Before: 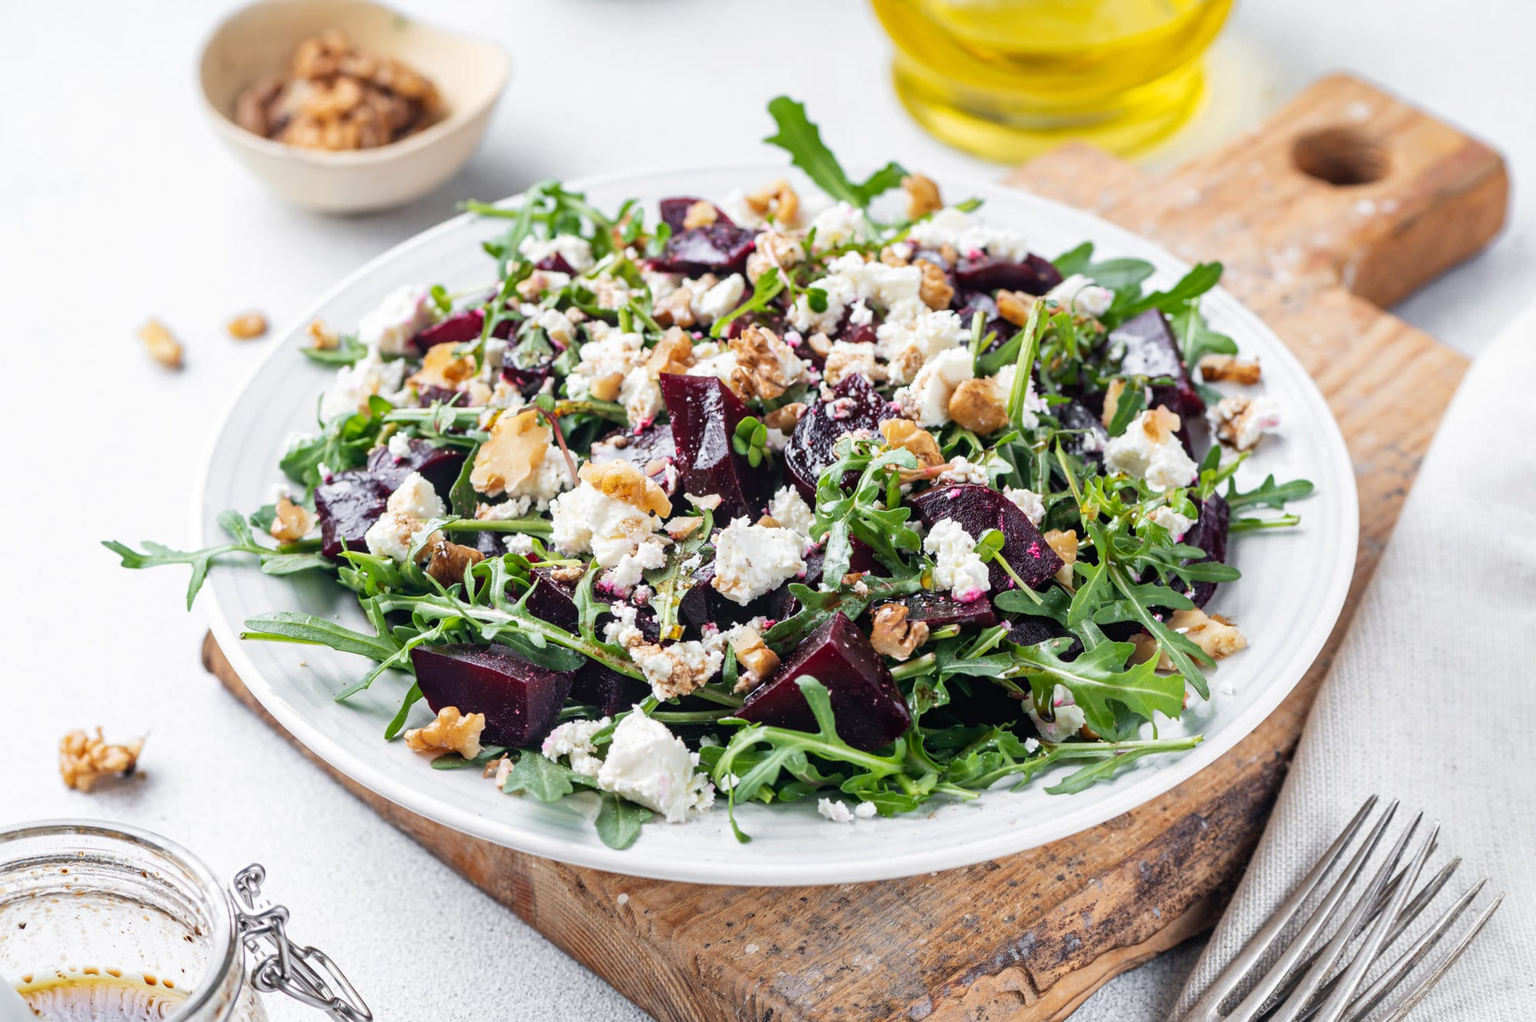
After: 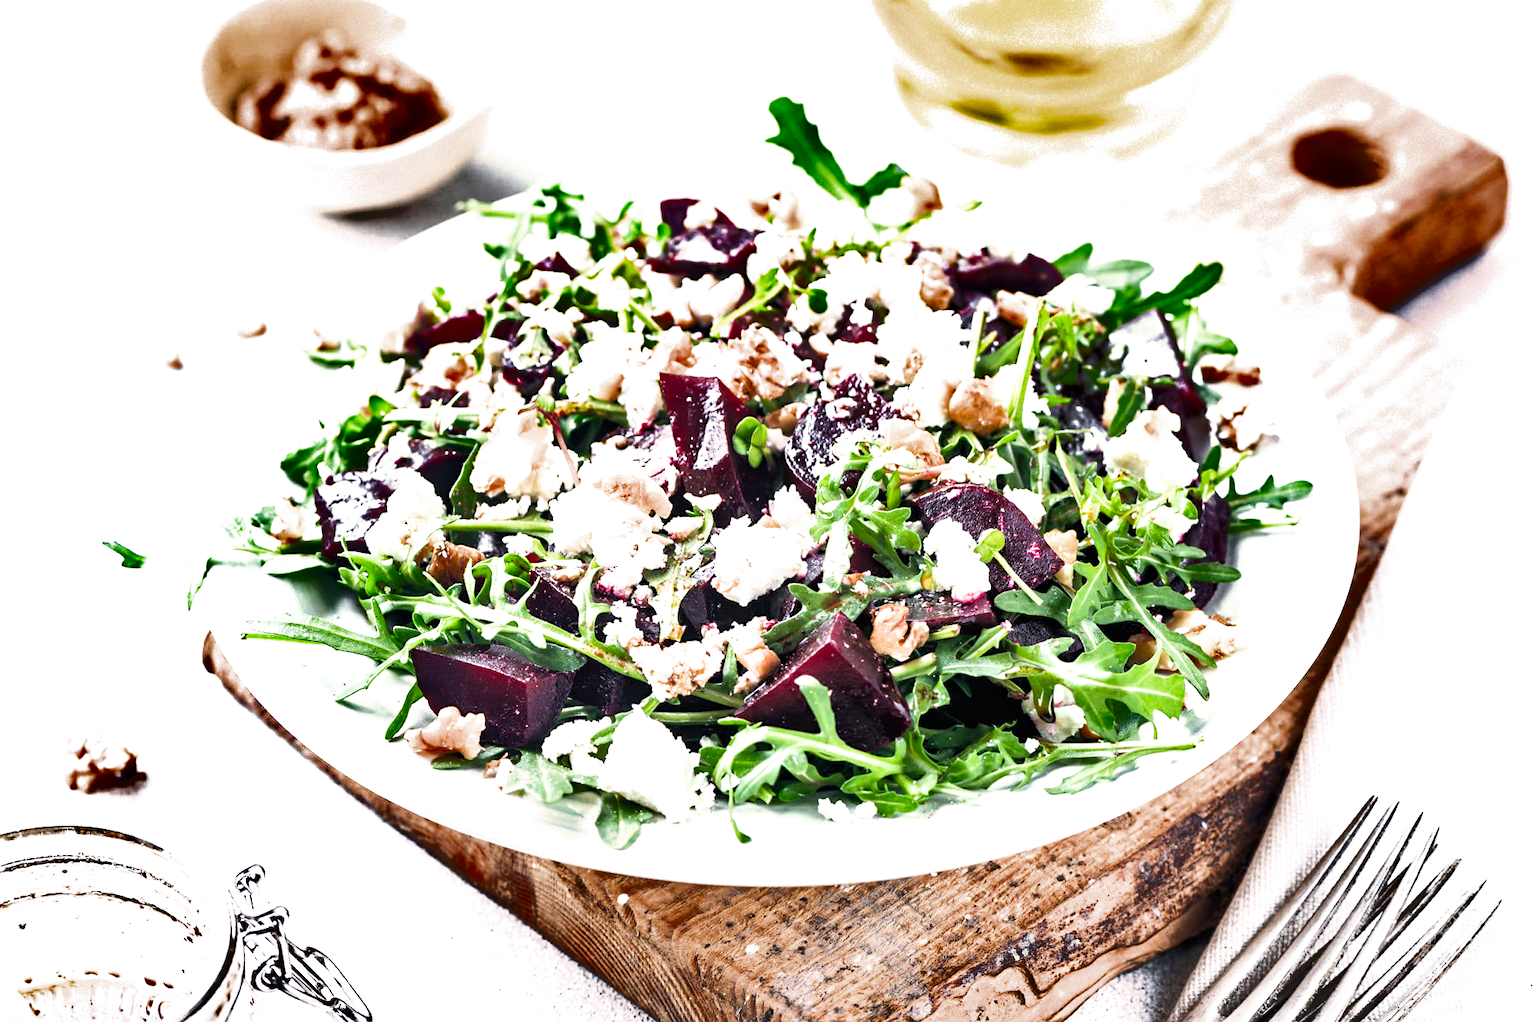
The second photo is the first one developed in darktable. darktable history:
exposure: black level correction 0, exposure 1.633 EV, compensate highlight preservation false
sharpen: radius 5.358, amount 0.316, threshold 26.543
filmic rgb: black relative exposure -5.78 EV, white relative exposure 3.39 EV, hardness 3.67, enable highlight reconstruction true
shadows and highlights: radius 109.13, shadows 41.15, highlights -72.3, low approximation 0.01, soften with gaussian
